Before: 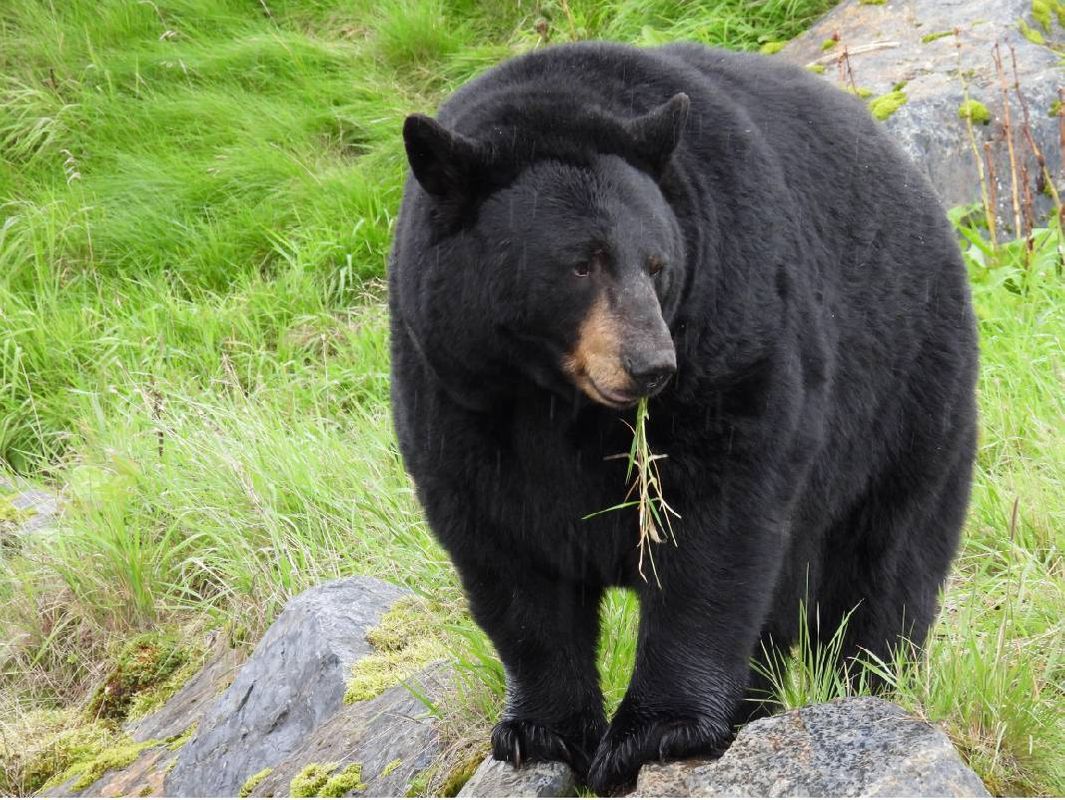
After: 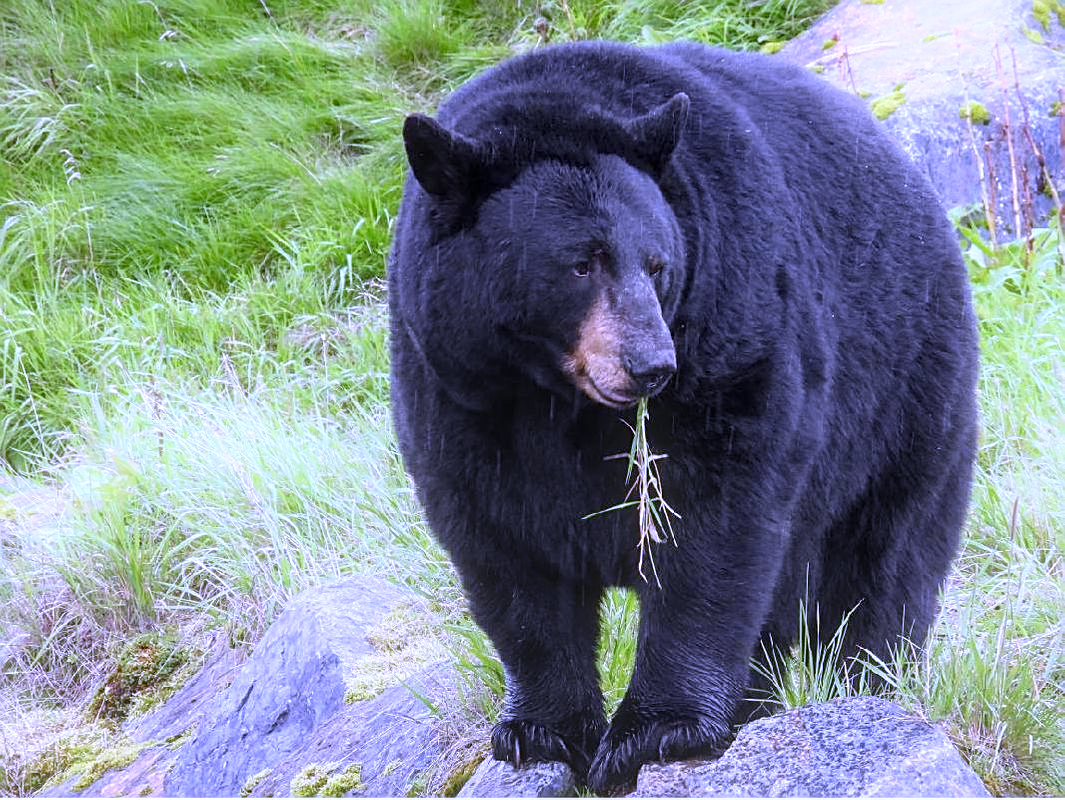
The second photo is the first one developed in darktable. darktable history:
local contrast: on, module defaults
sharpen: on, module defaults
white balance: red 0.98, blue 1.61
bloom: size 5%, threshold 95%, strength 15%
